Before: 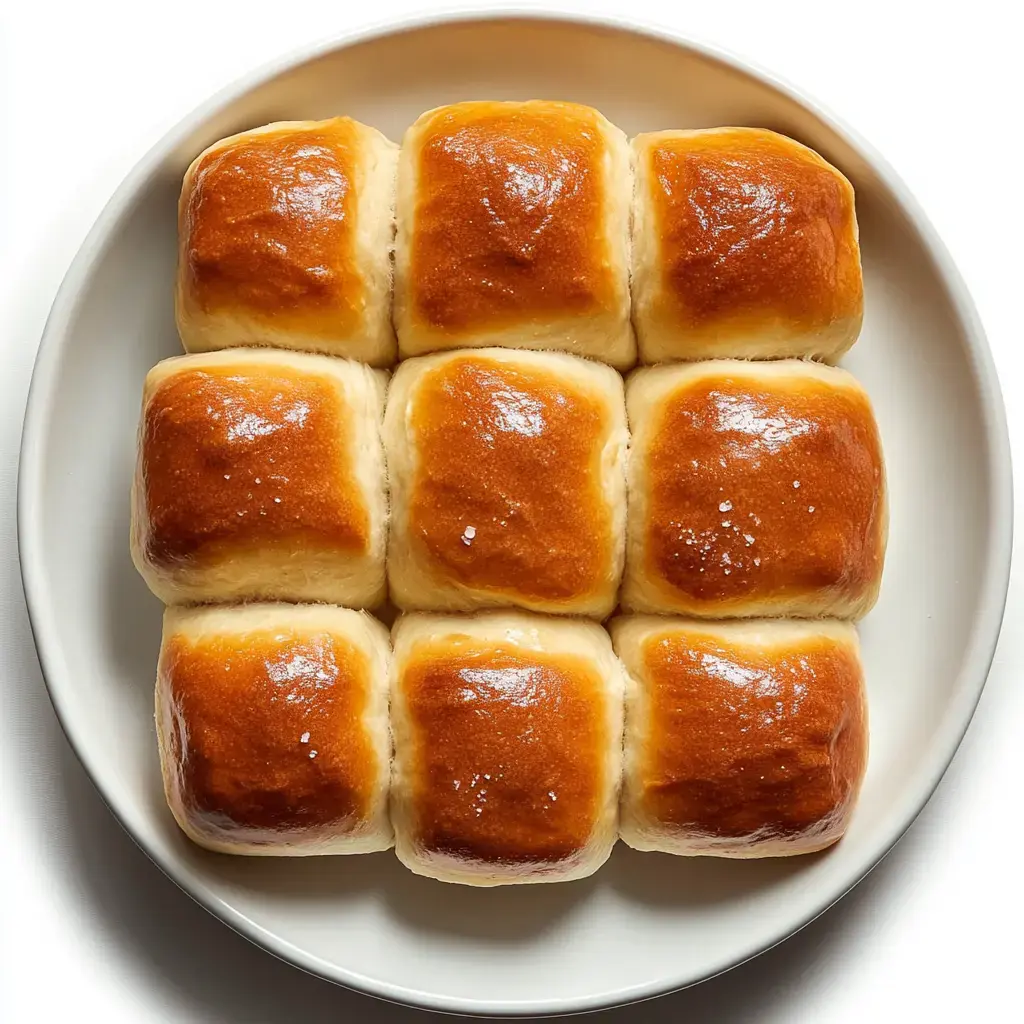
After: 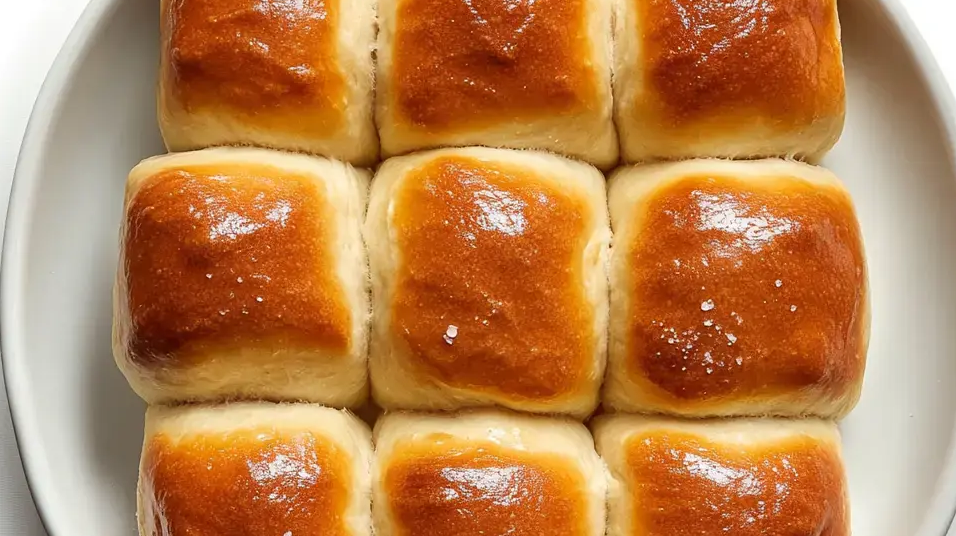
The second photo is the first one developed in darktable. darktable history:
crop: left 1.769%, top 19.663%, right 4.83%, bottom 27.974%
